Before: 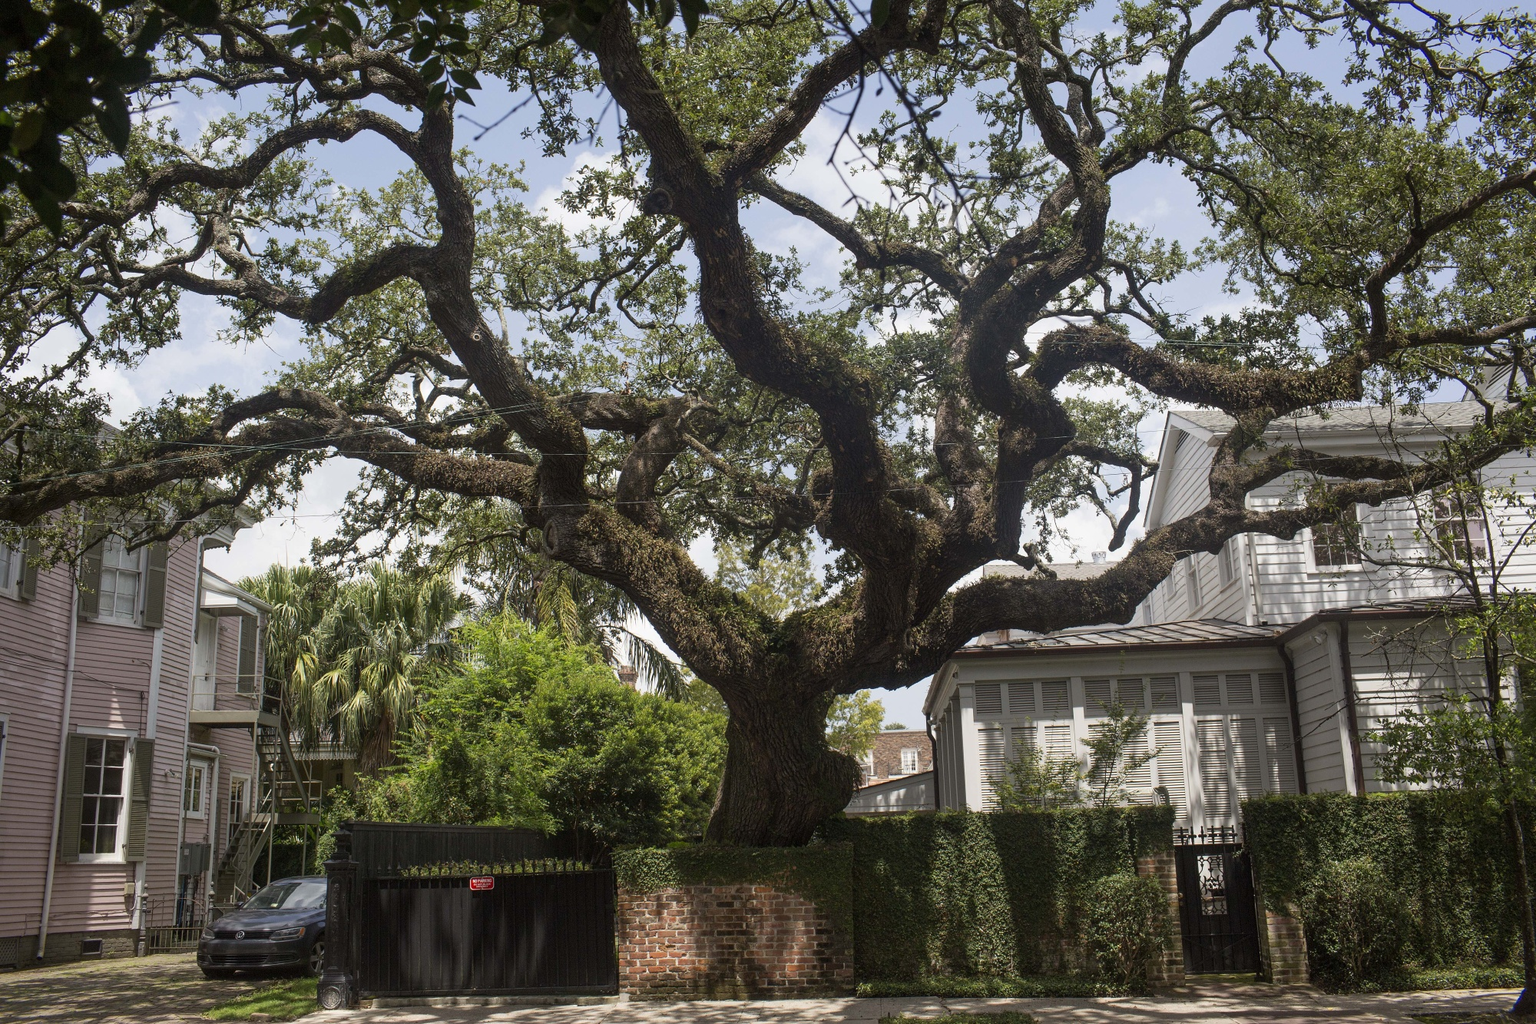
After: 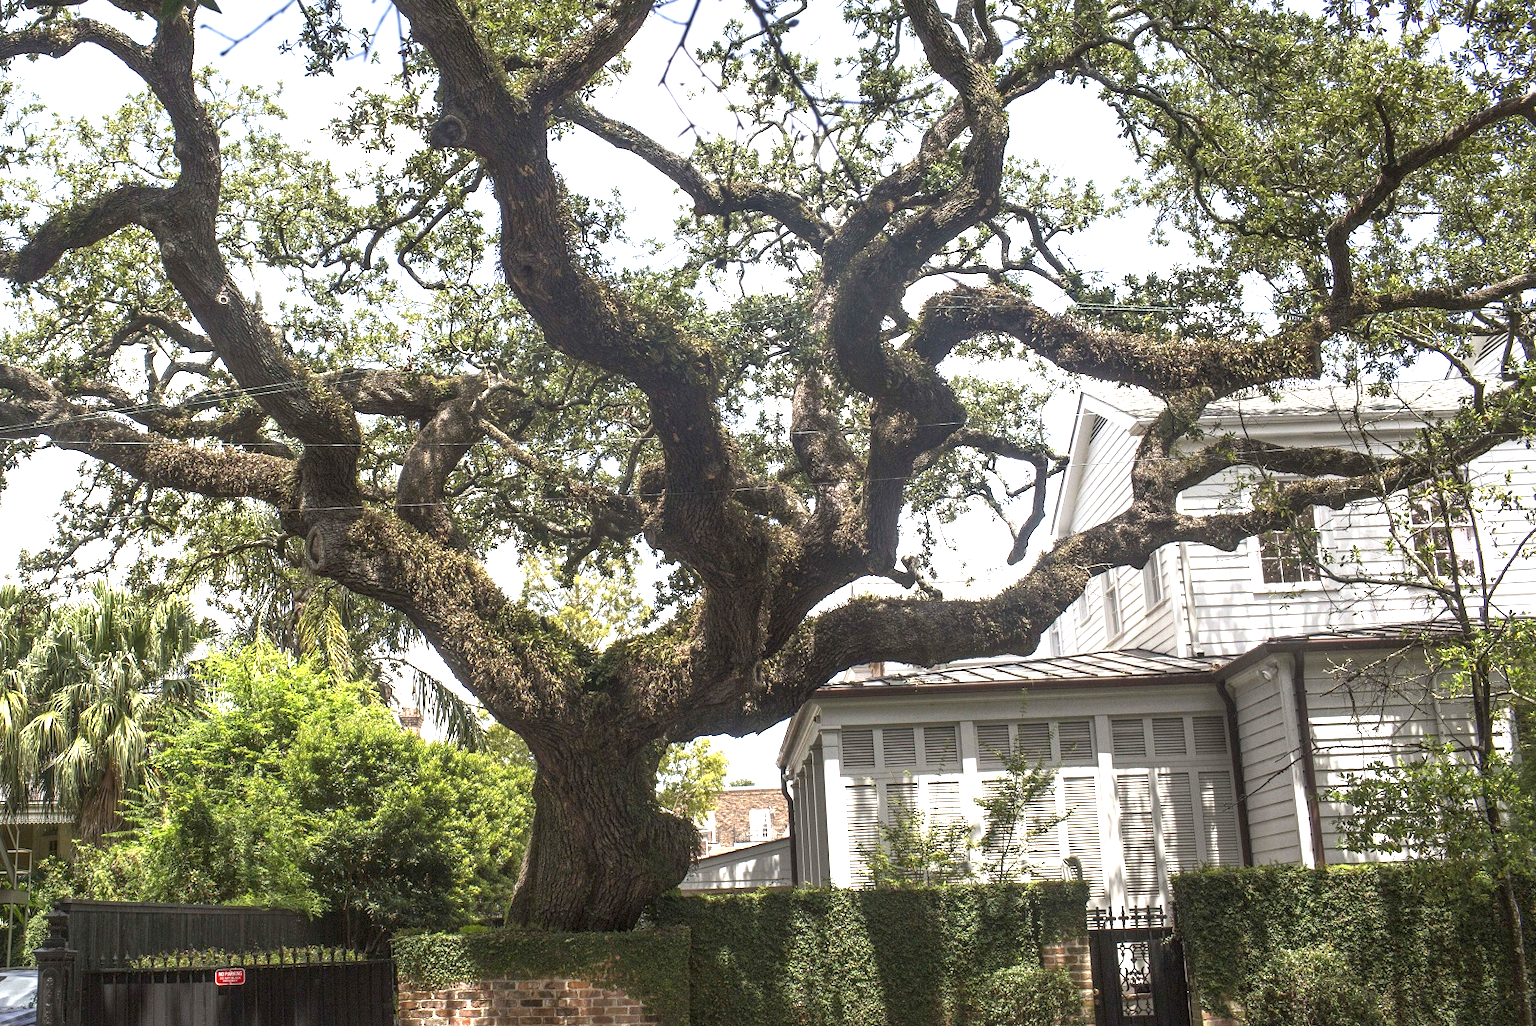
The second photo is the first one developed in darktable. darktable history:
crop: left 19.335%, top 9.355%, right 0.001%, bottom 9.748%
tone equalizer: -8 EV 0 EV, -7 EV 0.003 EV, -6 EV -0.002 EV, -5 EV -0.013 EV, -4 EV -0.06 EV, -3 EV -0.21 EV, -2 EV -0.266 EV, -1 EV 0.092 EV, +0 EV 0.282 EV, mask exposure compensation -0.492 EV
local contrast: on, module defaults
exposure: black level correction 0, exposure 1.199 EV, compensate highlight preservation false
